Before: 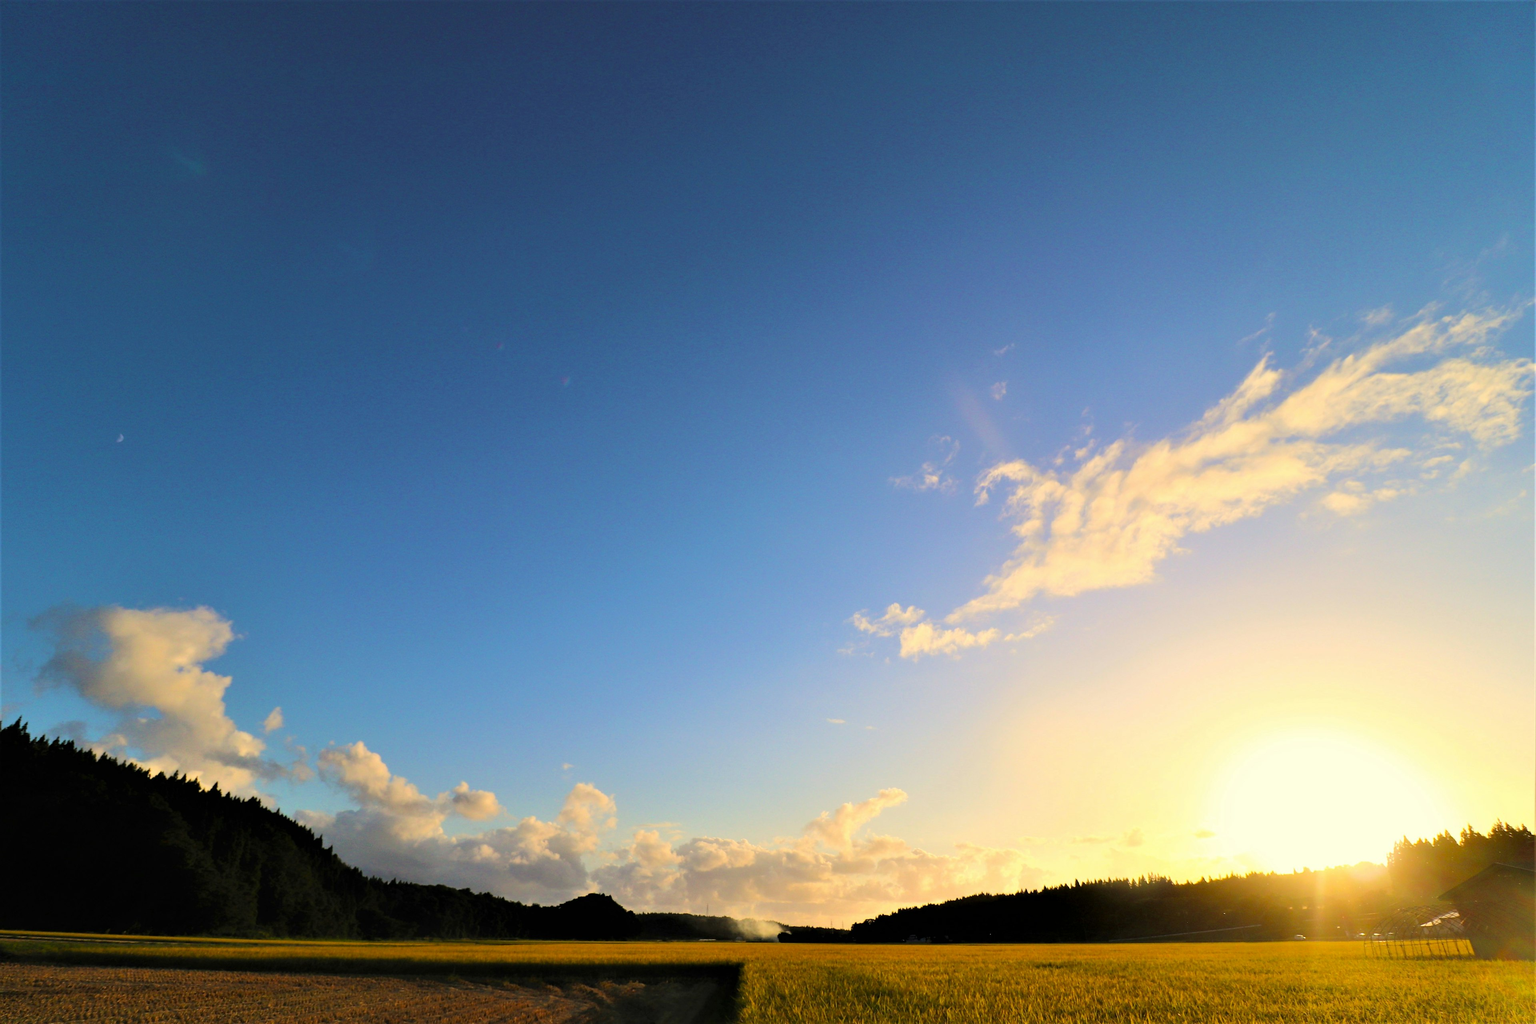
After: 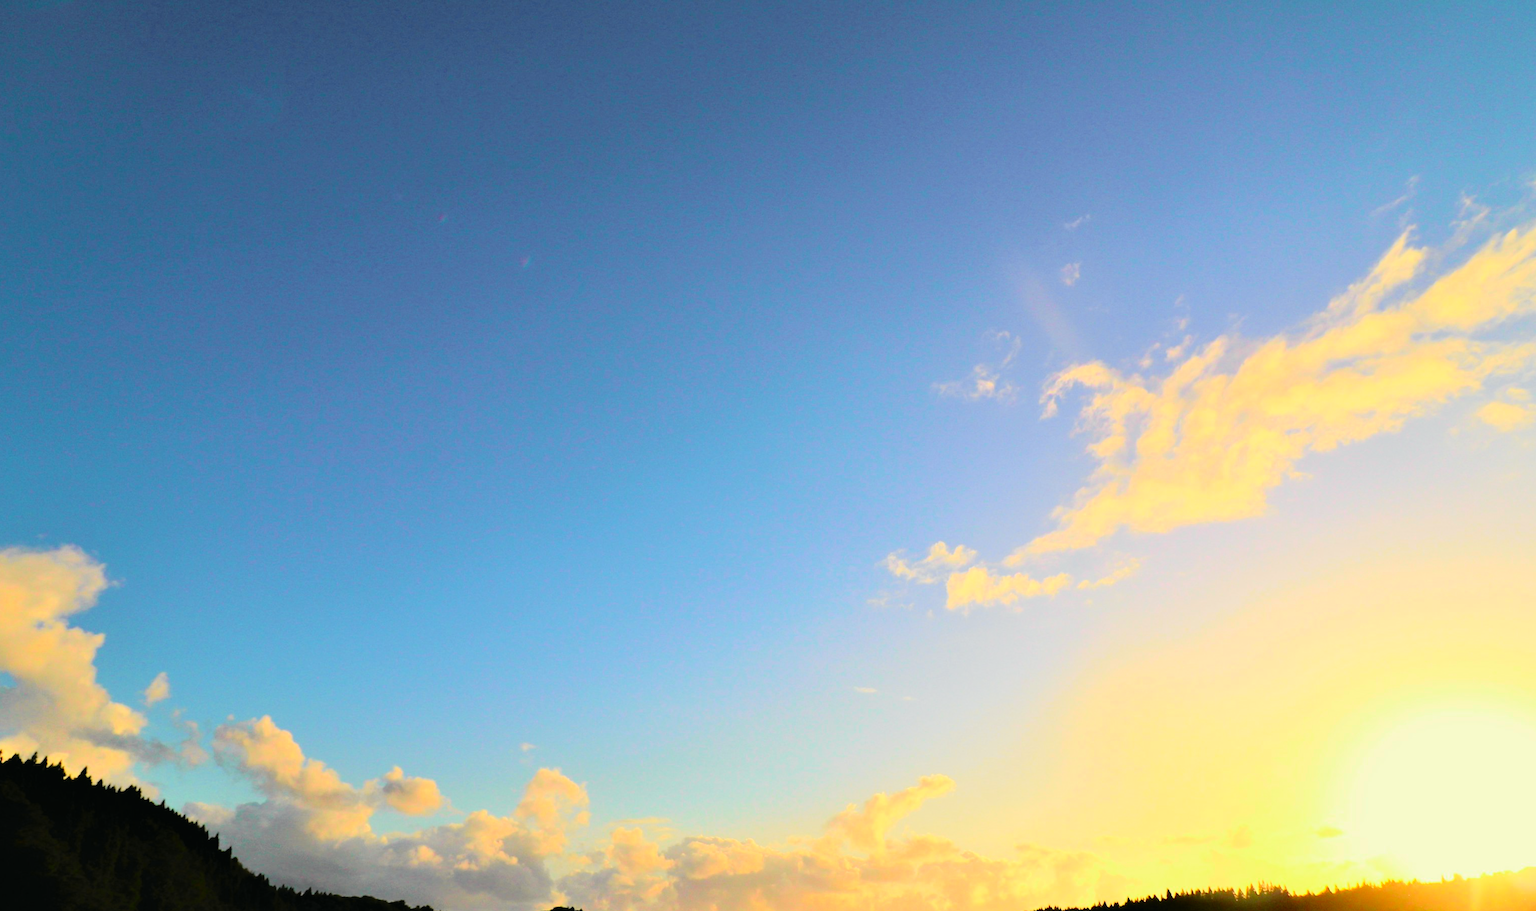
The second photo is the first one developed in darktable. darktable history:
tone curve: curves: ch0 [(0, 0.013) (0.137, 0.121) (0.326, 0.386) (0.489, 0.573) (0.663, 0.749) (0.854, 0.897) (1, 0.974)]; ch1 [(0, 0) (0.366, 0.367) (0.475, 0.453) (0.494, 0.493) (0.504, 0.497) (0.544, 0.579) (0.562, 0.619) (0.622, 0.694) (1, 1)]; ch2 [(0, 0) (0.333, 0.346) (0.375, 0.375) (0.424, 0.43) (0.476, 0.492) (0.502, 0.503) (0.533, 0.541) (0.572, 0.615) (0.605, 0.656) (0.641, 0.709) (1, 1)], color space Lab, independent channels, preserve colors none
crop: left 9.712%, top 16.928%, right 10.845%, bottom 12.332%
